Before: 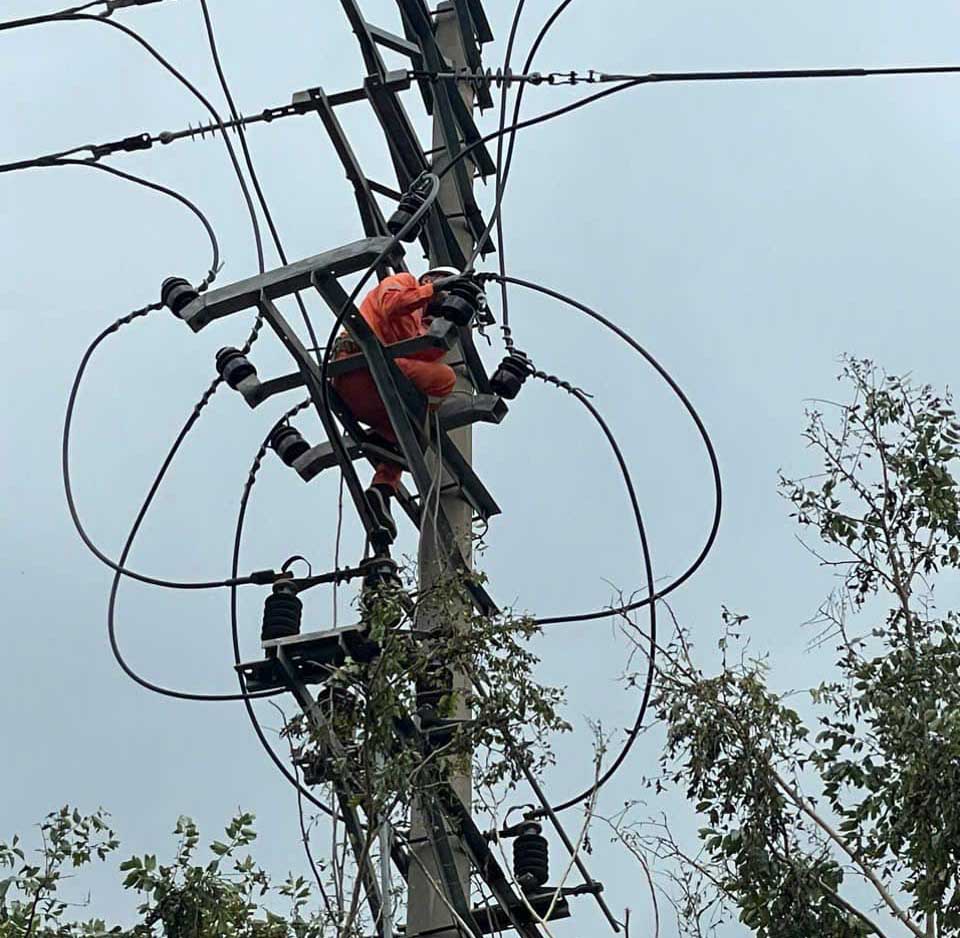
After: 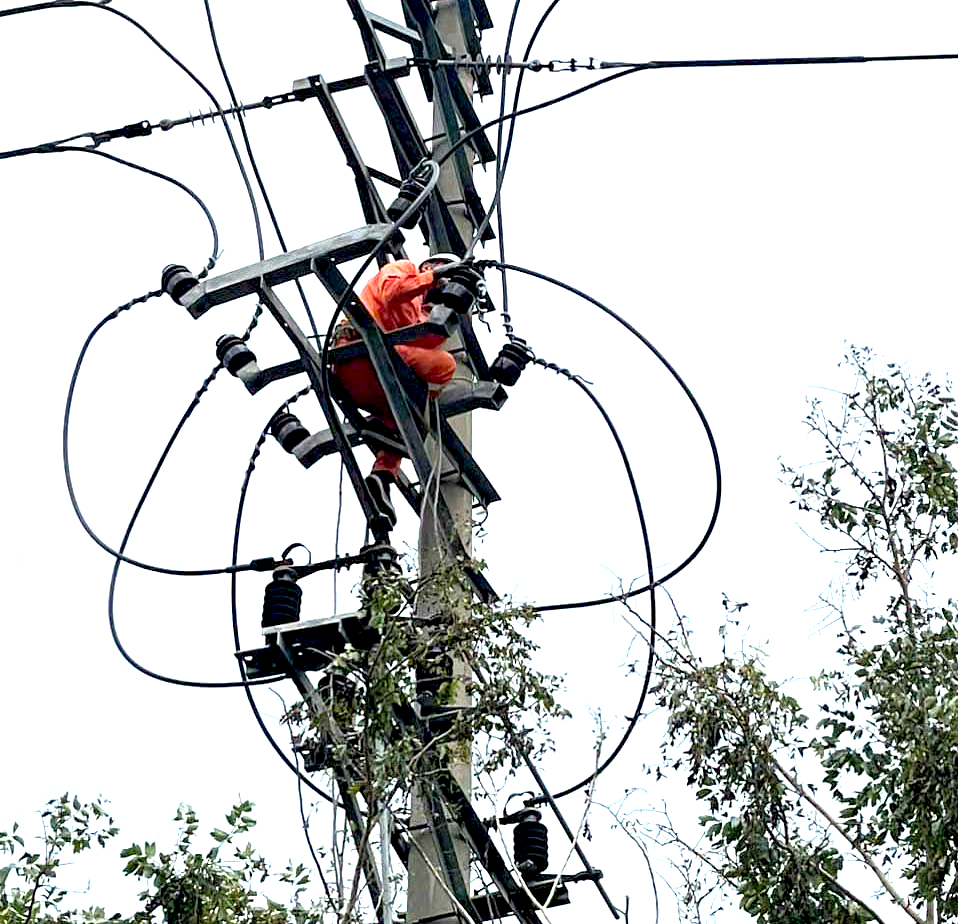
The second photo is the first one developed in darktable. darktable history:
exposure: black level correction 0.009, exposure 1.413 EV, compensate highlight preservation false
crop: top 1.404%, right 0.11%
